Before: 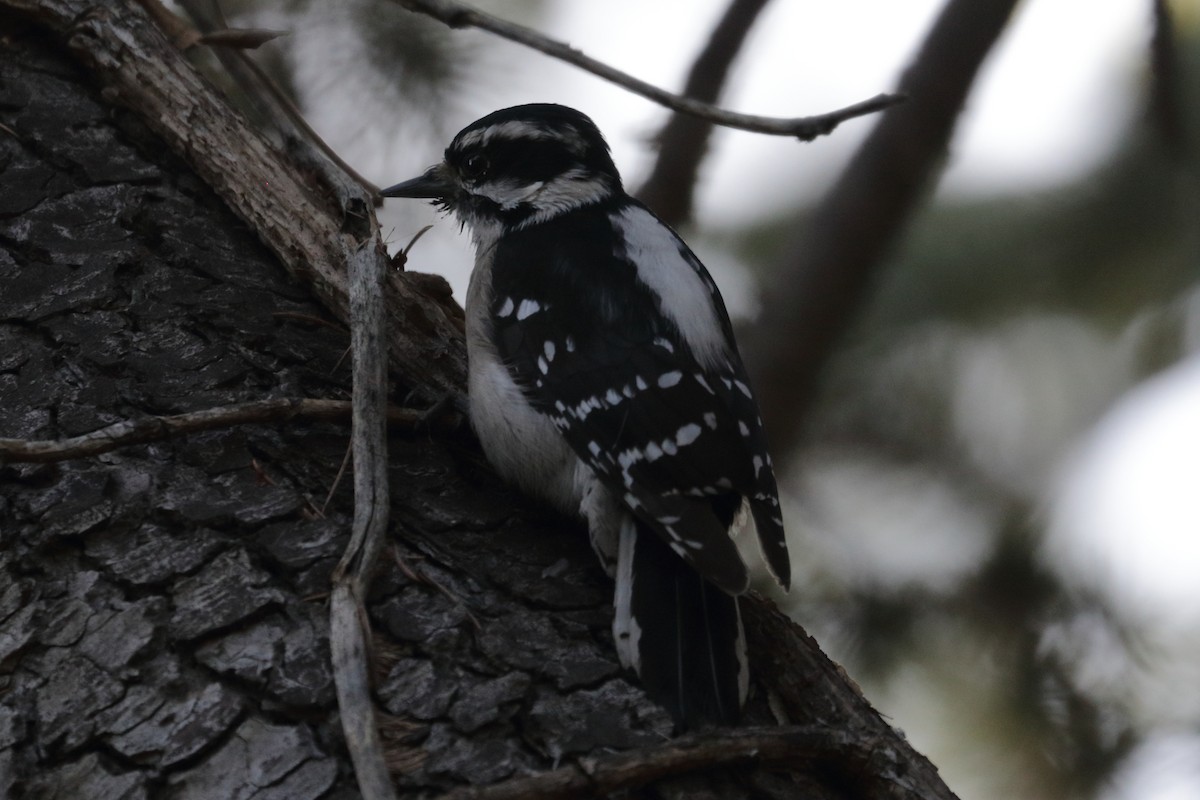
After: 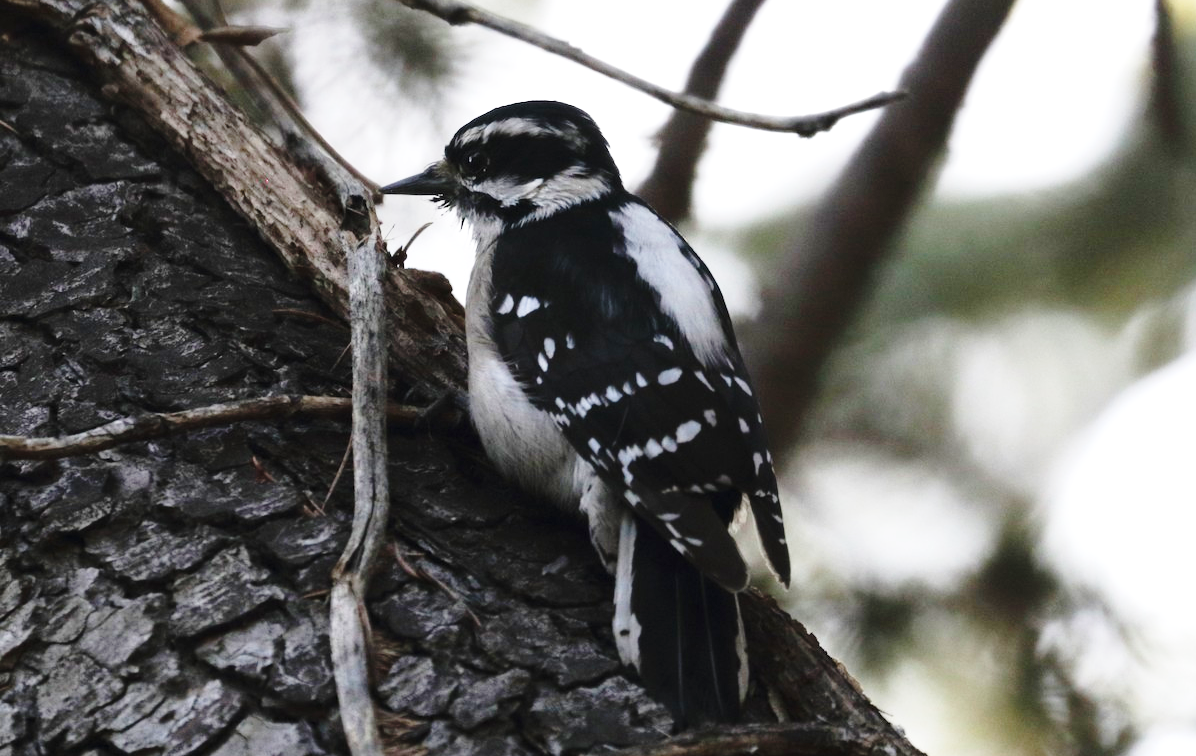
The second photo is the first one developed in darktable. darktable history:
exposure: exposure 1 EV, compensate exposure bias true, compensate highlight preservation false
crop: top 0.428%, right 0.257%, bottom 5.039%
base curve: curves: ch0 [(0, 0) (0.028, 0.03) (0.121, 0.232) (0.46, 0.748) (0.859, 0.968) (1, 1)], preserve colors none
